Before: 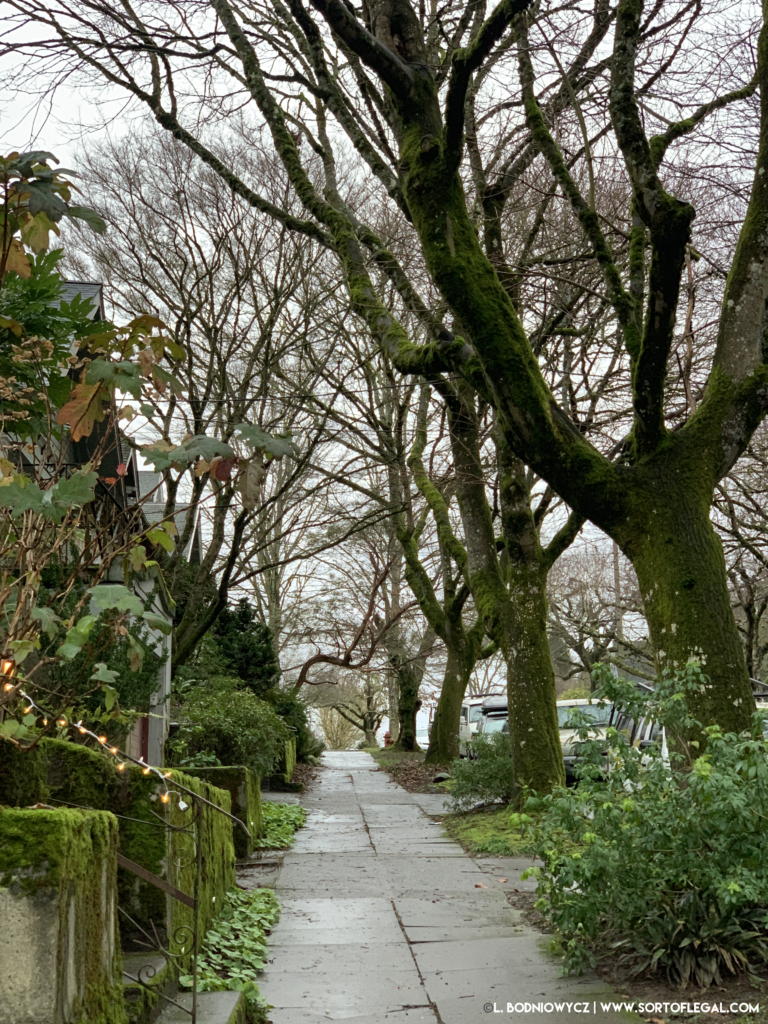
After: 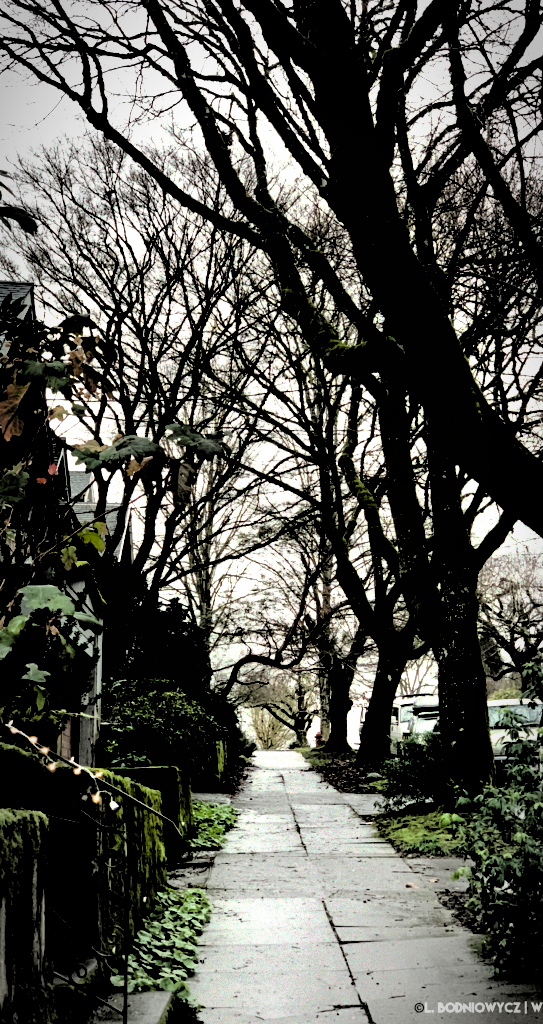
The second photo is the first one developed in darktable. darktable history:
filmic rgb: black relative exposure -1 EV, white relative exposure 2.05 EV, hardness 1.52, contrast 2.25, enable highlight reconstruction true
vignetting: automatic ratio true
crop and rotate: left 9.061%, right 20.142%
